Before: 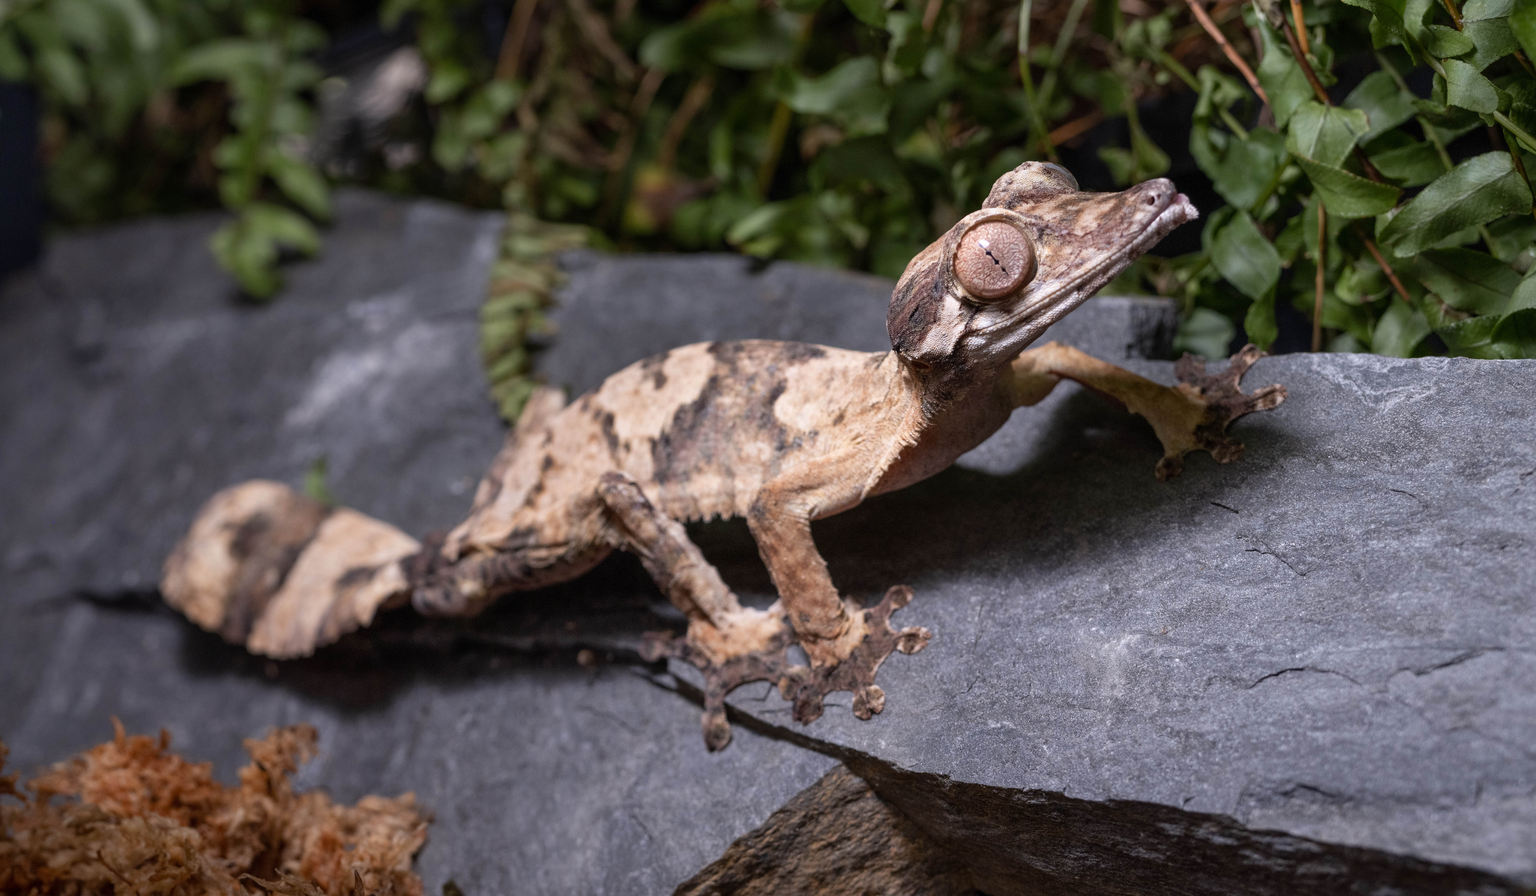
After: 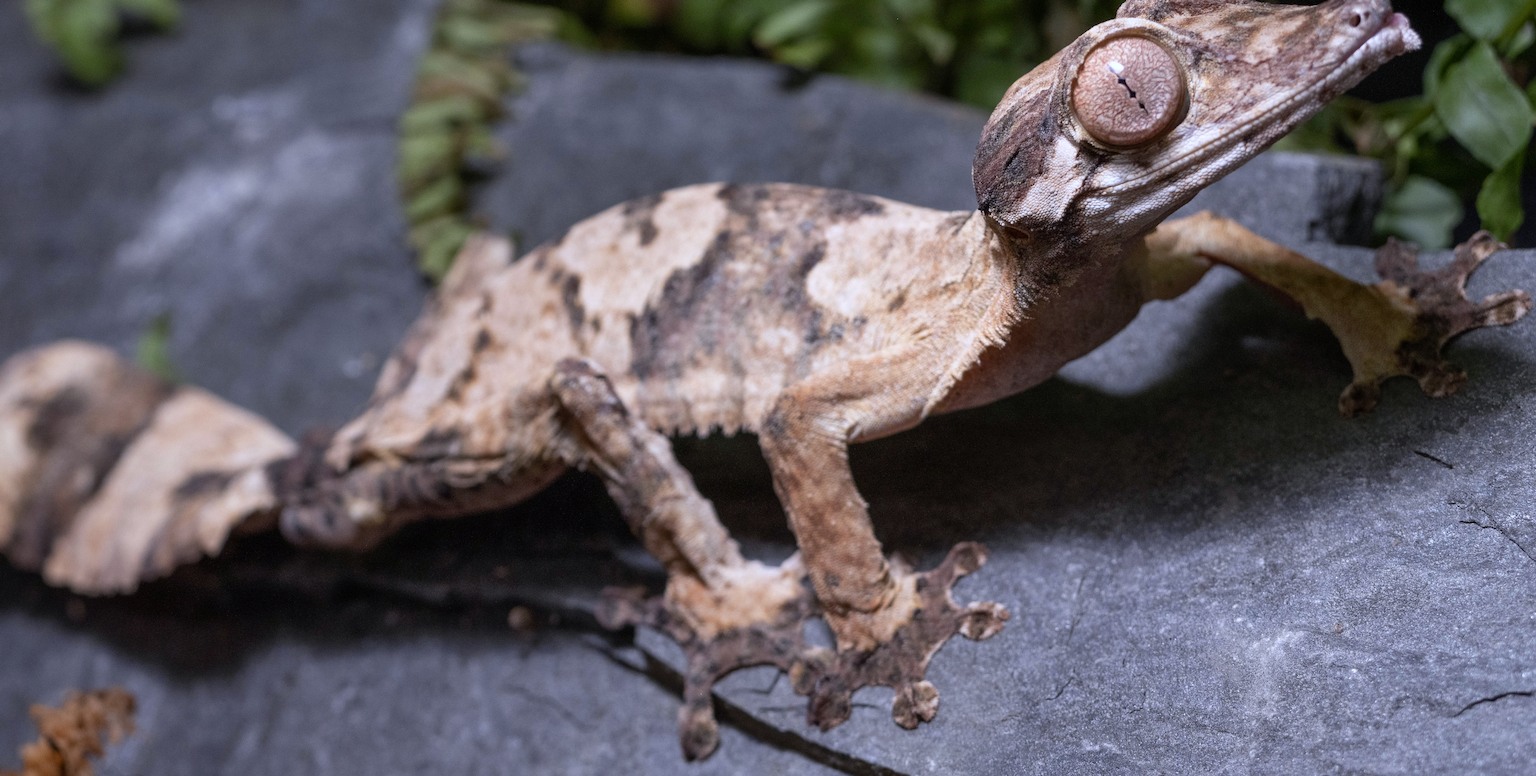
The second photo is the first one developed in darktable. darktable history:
crop and rotate: angle -3.37°, left 9.79%, top 20.73%, right 12.42%, bottom 11.82%
white balance: red 0.954, blue 1.079
